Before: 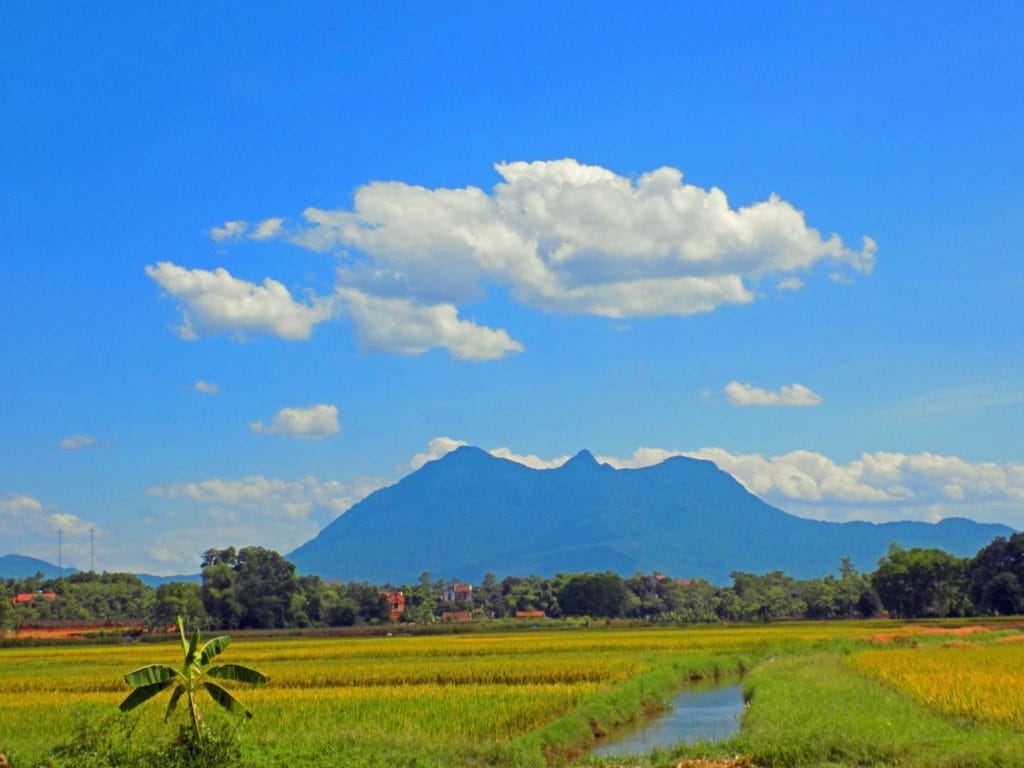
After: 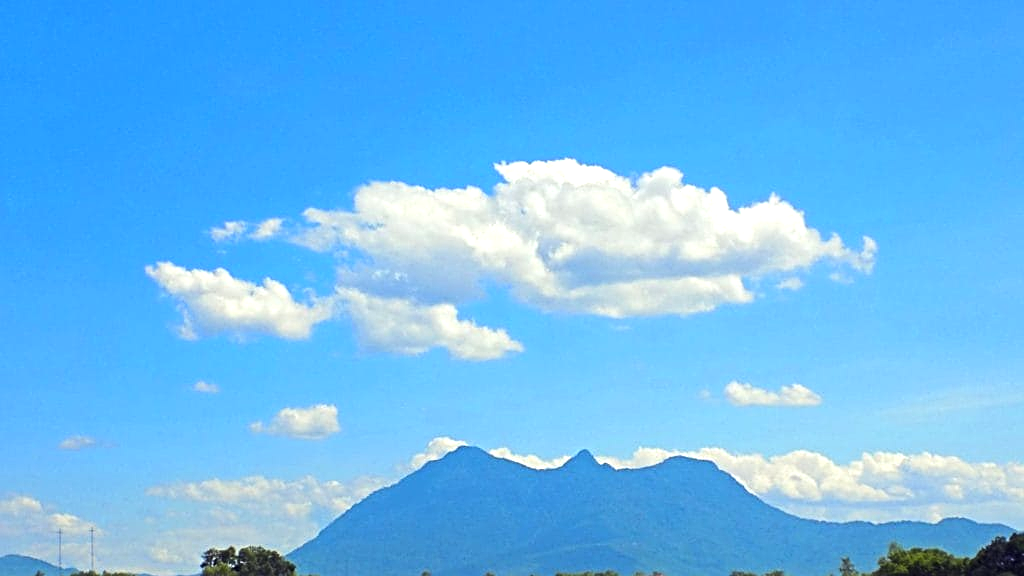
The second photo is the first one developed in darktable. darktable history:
crop: bottom 24.983%
tone equalizer: -8 EV -0.729 EV, -7 EV -0.681 EV, -6 EV -0.587 EV, -5 EV -0.425 EV, -3 EV 0.371 EV, -2 EV 0.6 EV, -1 EV 0.687 EV, +0 EV 0.779 EV, edges refinement/feathering 500, mask exposure compensation -1.57 EV, preserve details no
sharpen: on, module defaults
